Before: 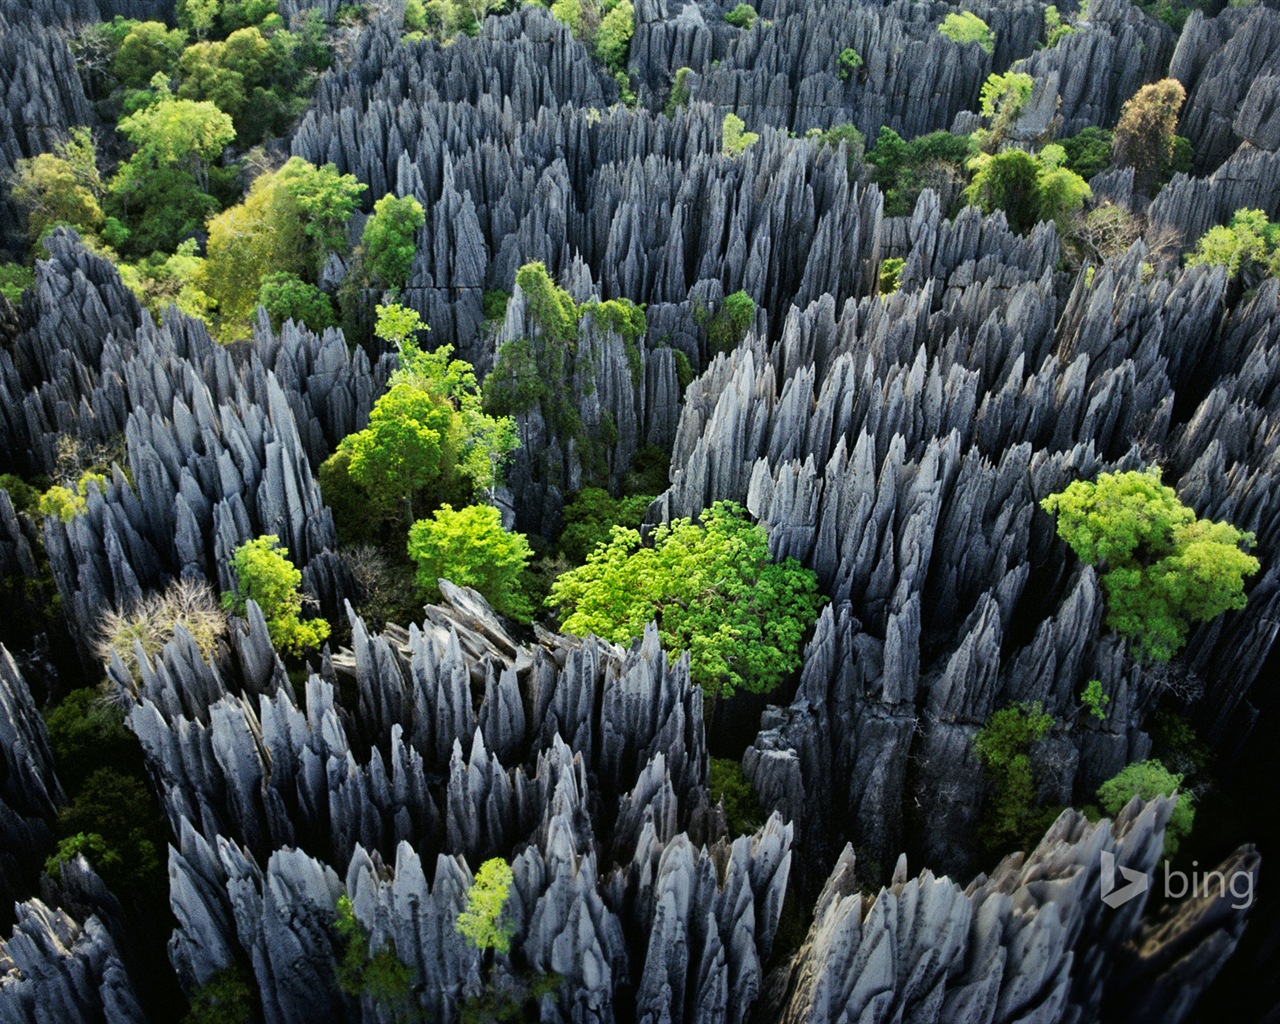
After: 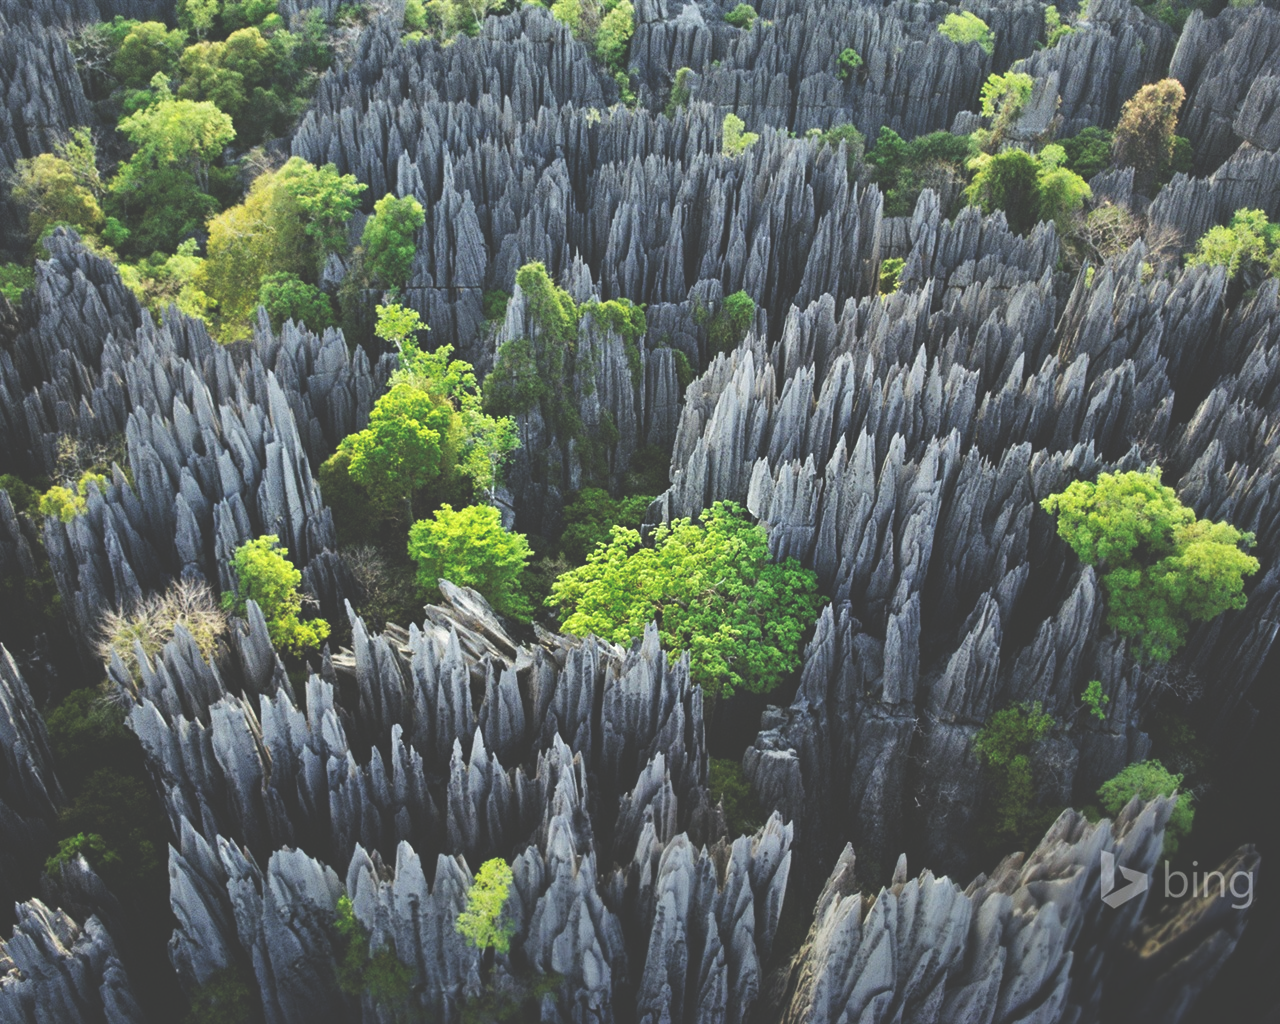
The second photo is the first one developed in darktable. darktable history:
exposure: black level correction -0.042, exposure 0.063 EV, compensate highlight preservation false
